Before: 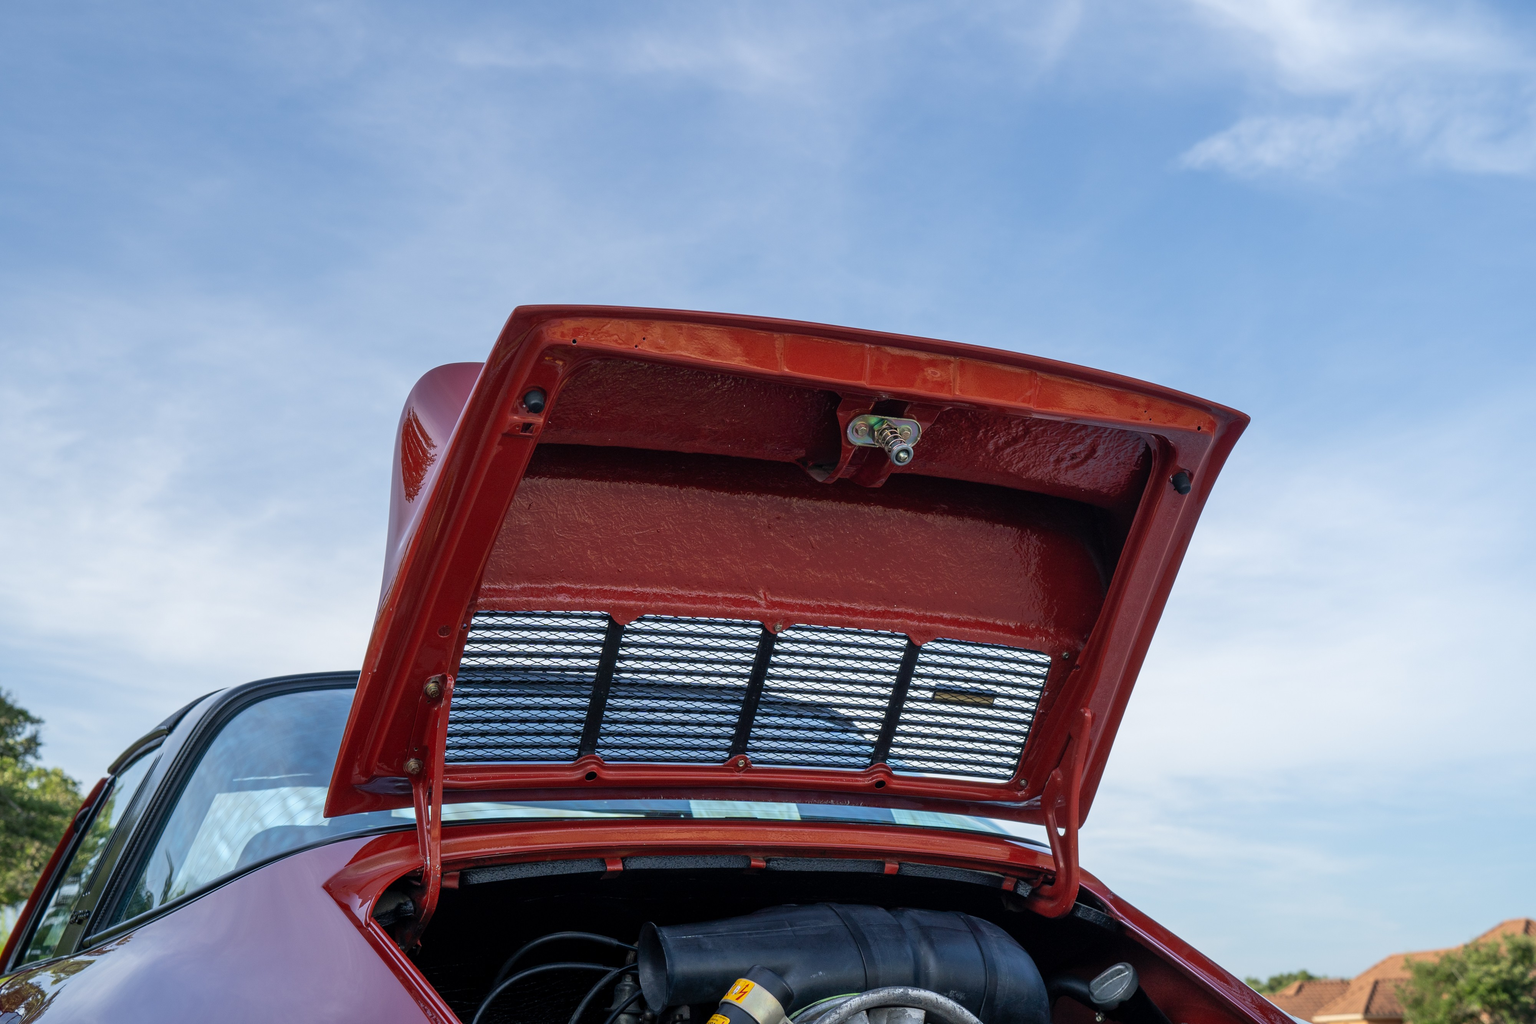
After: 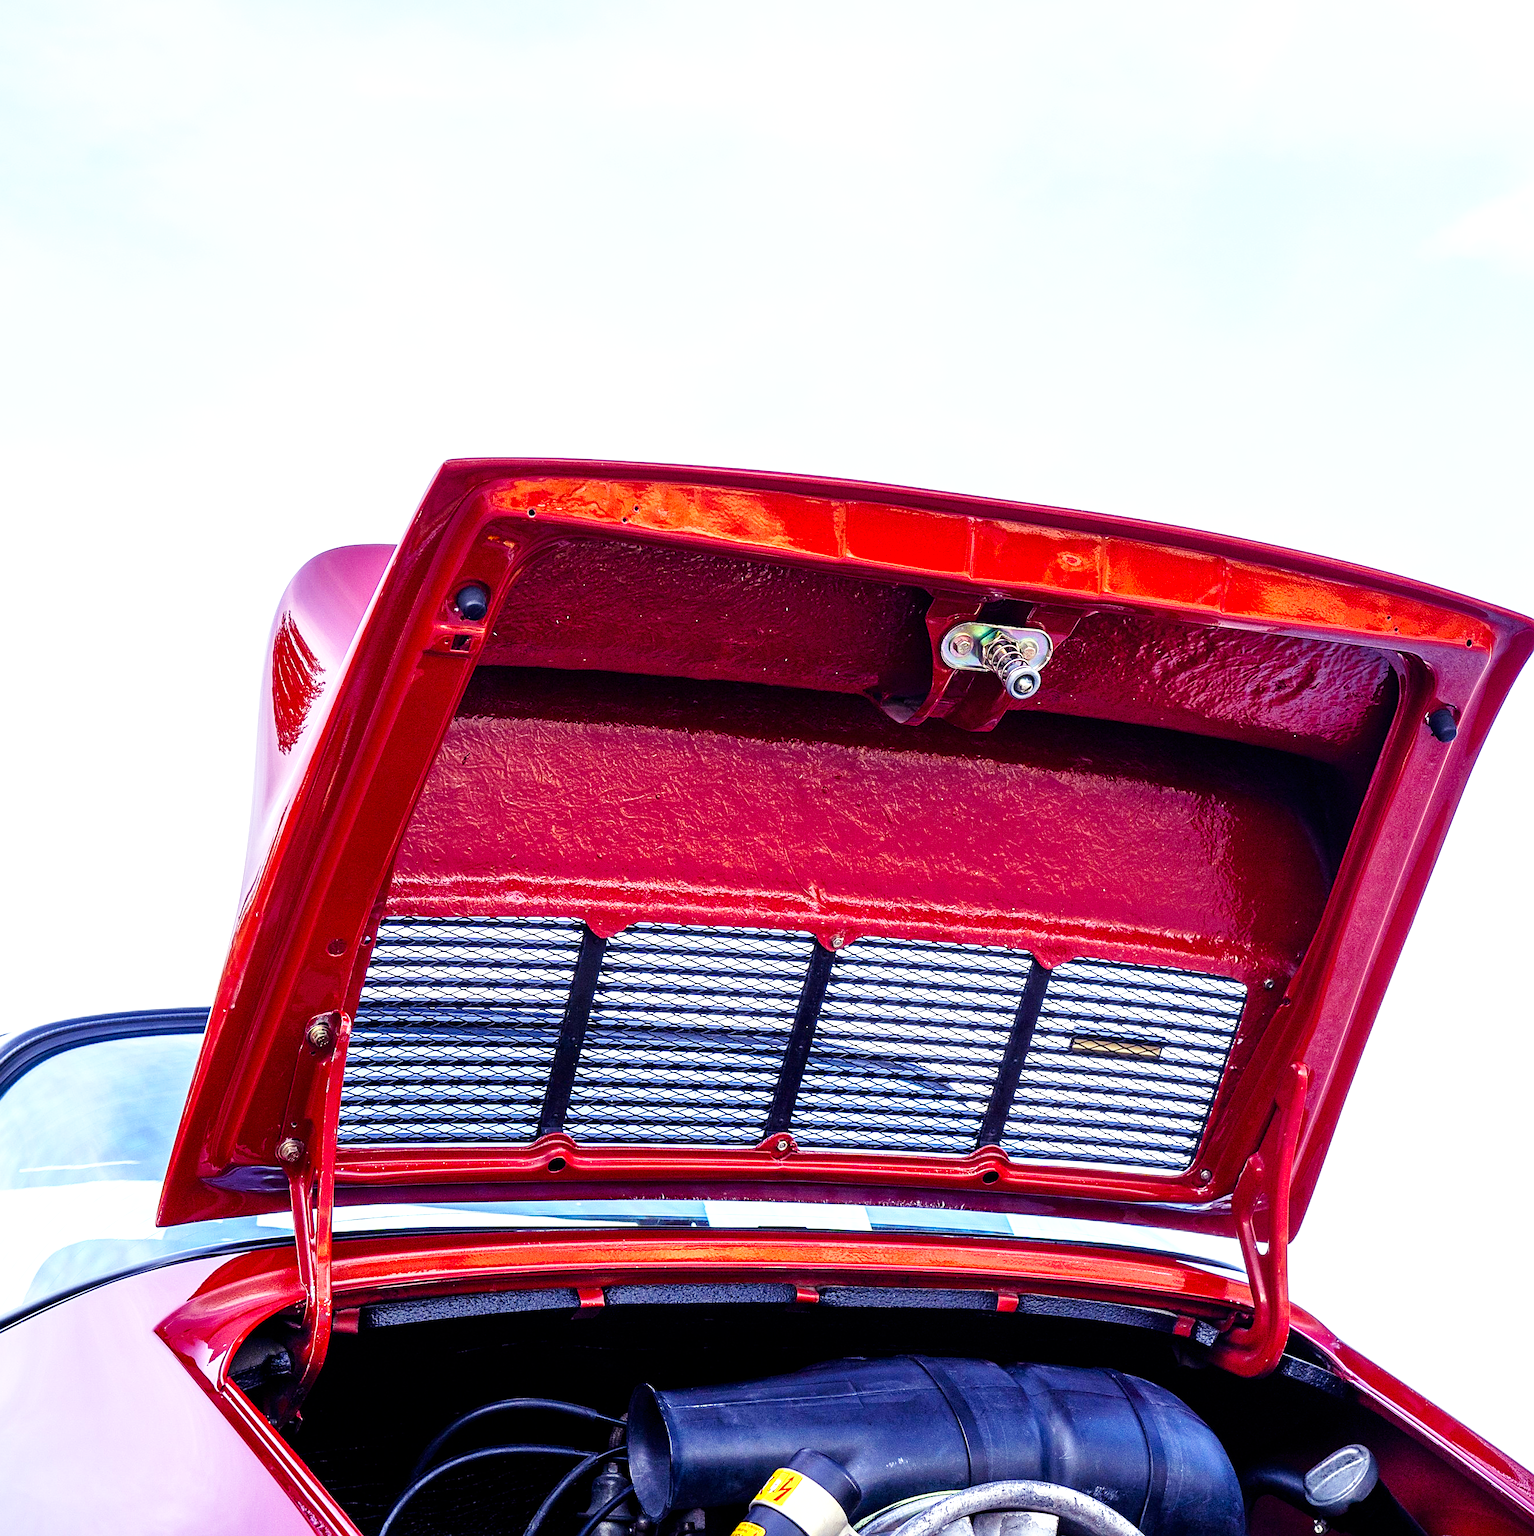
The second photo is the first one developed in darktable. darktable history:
color balance rgb: shadows lift › luminance -21.662%, shadows lift › chroma 8.893%, shadows lift › hue 284.08°, highlights gain › chroma 2.18%, highlights gain › hue 75.05°, perceptual saturation grading › global saturation 20%, perceptual saturation grading › highlights -24.931%, perceptual saturation grading › shadows 25.408%, perceptual brilliance grading › global brilliance 30.183%, perceptual brilliance grading › highlights 11.807%, perceptual brilliance grading › mid-tones 23.344%
sharpen: on, module defaults
base curve: curves: ch0 [(0, 0) (0.005, 0.002) (0.15, 0.3) (0.4, 0.7) (0.75, 0.95) (1, 1)], preserve colors none
crop and rotate: left 14.333%, right 19.055%
